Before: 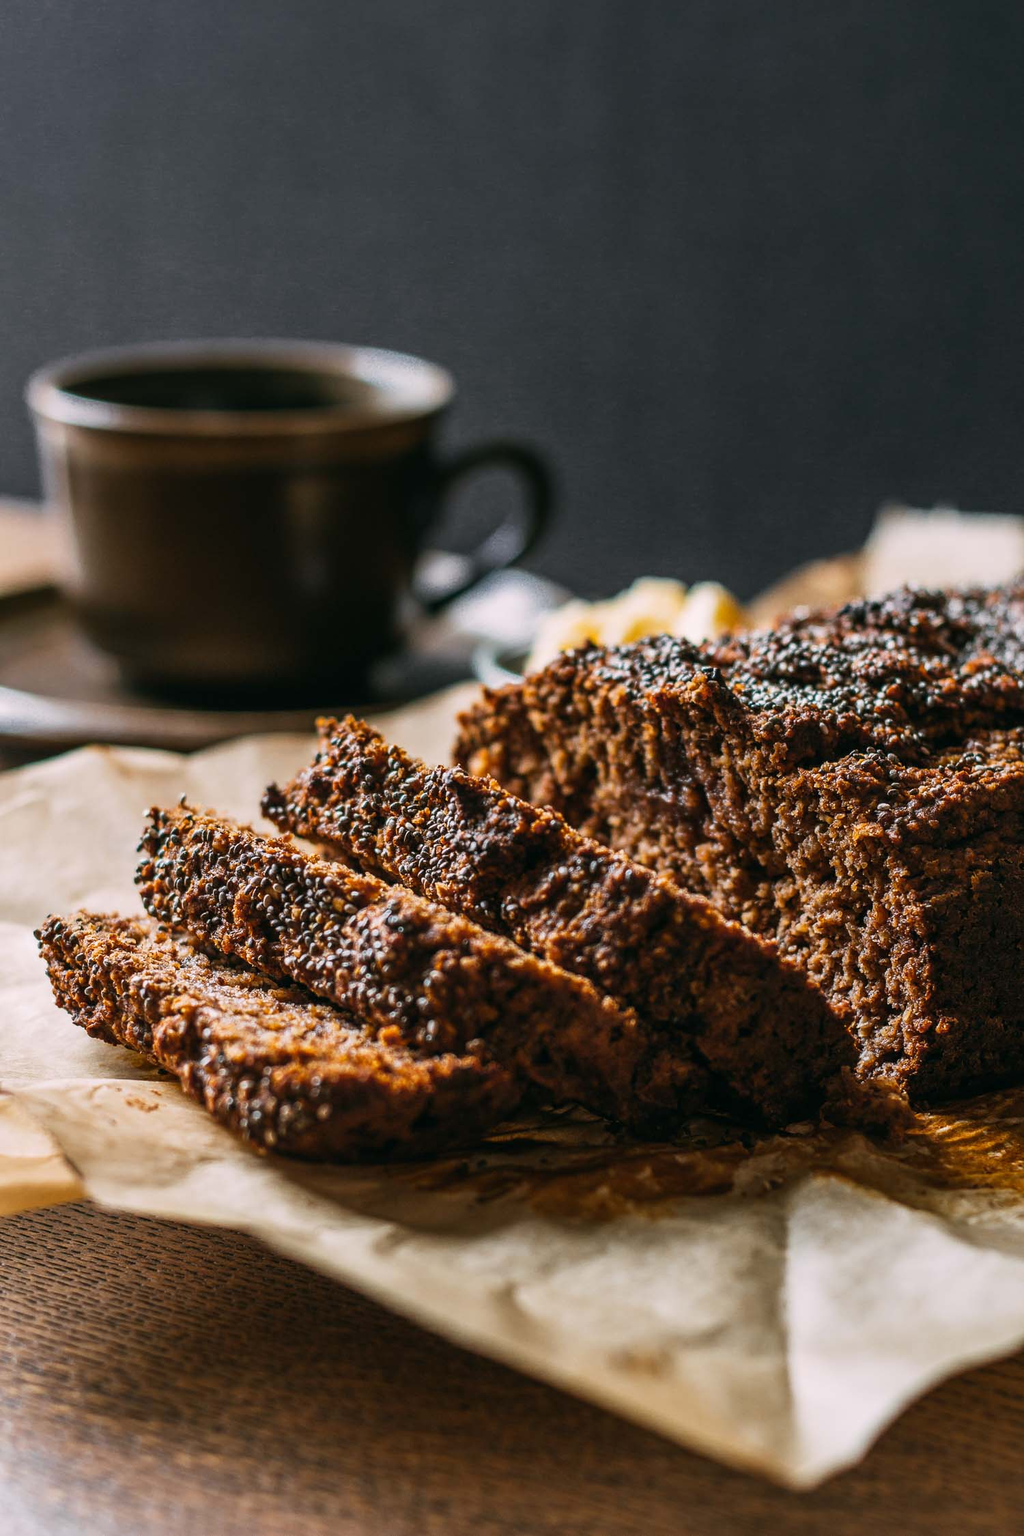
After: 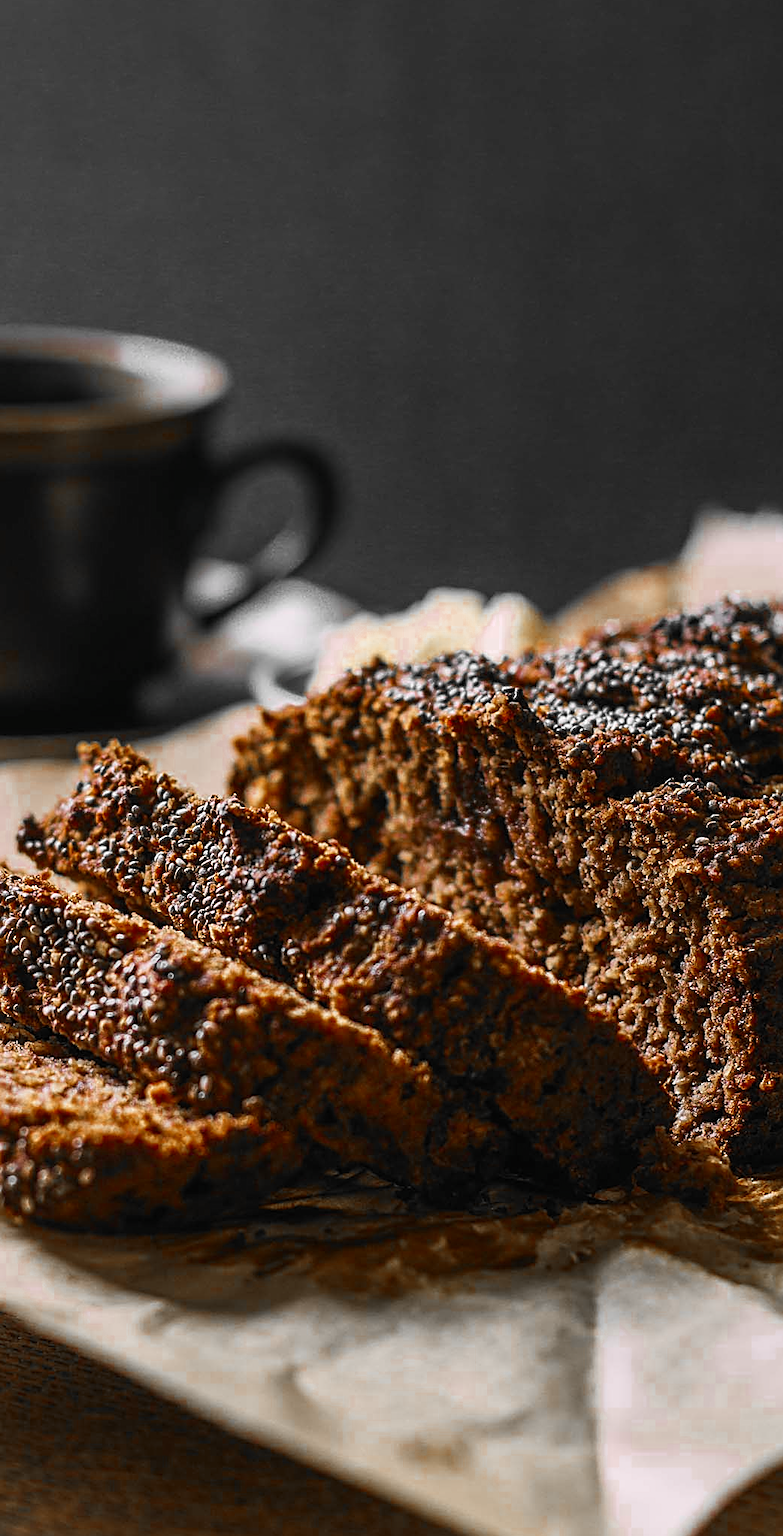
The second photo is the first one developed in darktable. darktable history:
color zones: curves: ch0 [(0, 0.497) (0.096, 0.361) (0.221, 0.538) (0.429, 0.5) (0.571, 0.5) (0.714, 0.5) (0.857, 0.5) (1, 0.497)]; ch1 [(0, 0.5) (0.143, 0.5) (0.257, -0.002) (0.429, 0.04) (0.571, -0.001) (0.714, -0.015) (0.857, 0.024) (1, 0.5)]
sharpen: on, module defaults
crop and rotate: left 24.034%, top 2.838%, right 6.406%, bottom 6.299%
color balance rgb: perceptual saturation grading › global saturation 25%, global vibrance 20%
